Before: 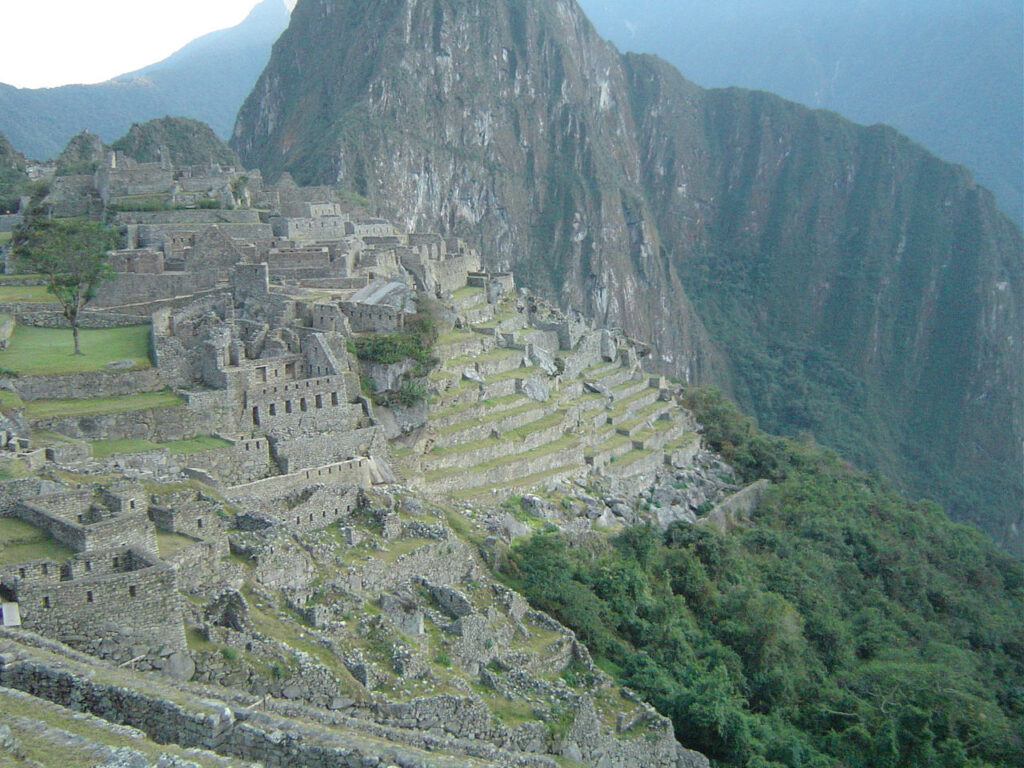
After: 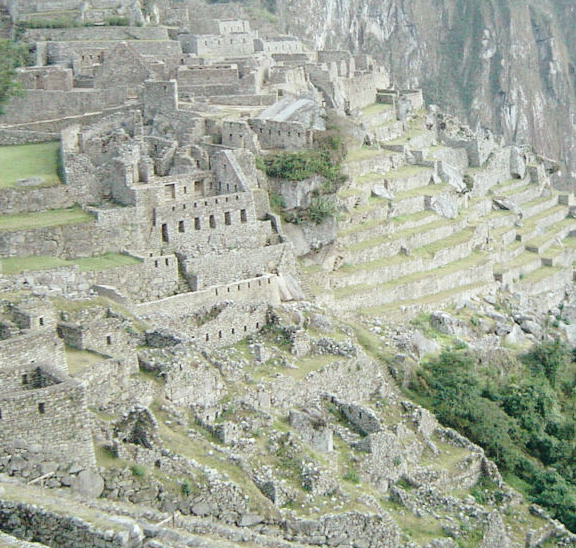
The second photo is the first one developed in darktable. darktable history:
base curve: curves: ch0 [(0, 0) (0.028, 0.03) (0.121, 0.232) (0.46, 0.748) (0.859, 0.968) (1, 1)], preserve colors none
crop: left 8.966%, top 23.852%, right 34.699%, bottom 4.703%
sharpen: radius 5.325, amount 0.312, threshold 26.433
color balance: lift [1, 0.994, 1.002, 1.006], gamma [0.957, 1.081, 1.016, 0.919], gain [0.97, 0.972, 1.01, 1.028], input saturation 91.06%, output saturation 79.8%
